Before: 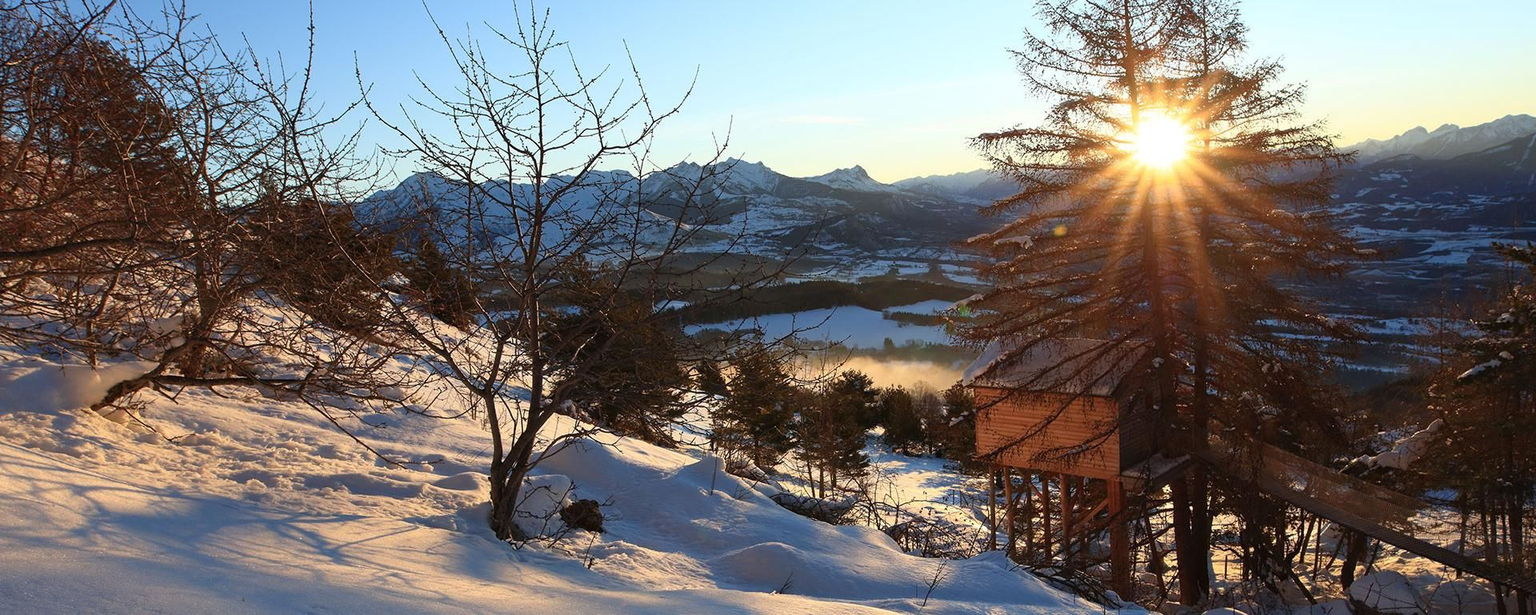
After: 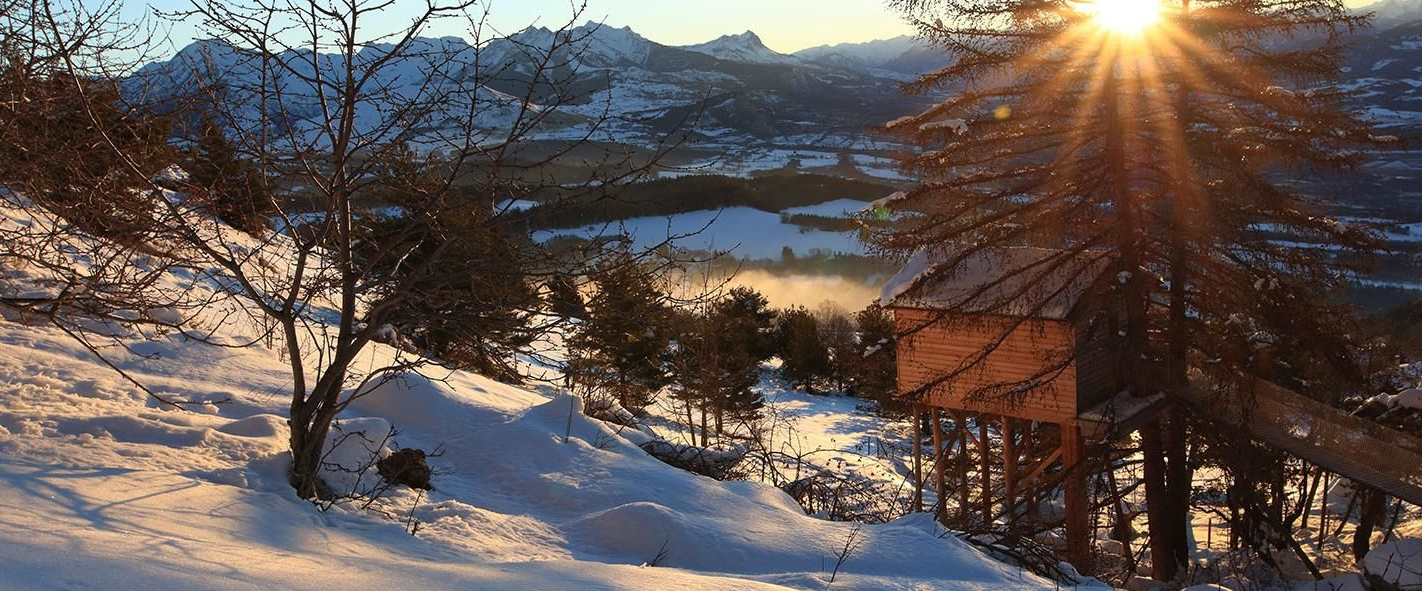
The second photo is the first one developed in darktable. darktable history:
crop: left 16.851%, top 22.937%, right 9.036%
